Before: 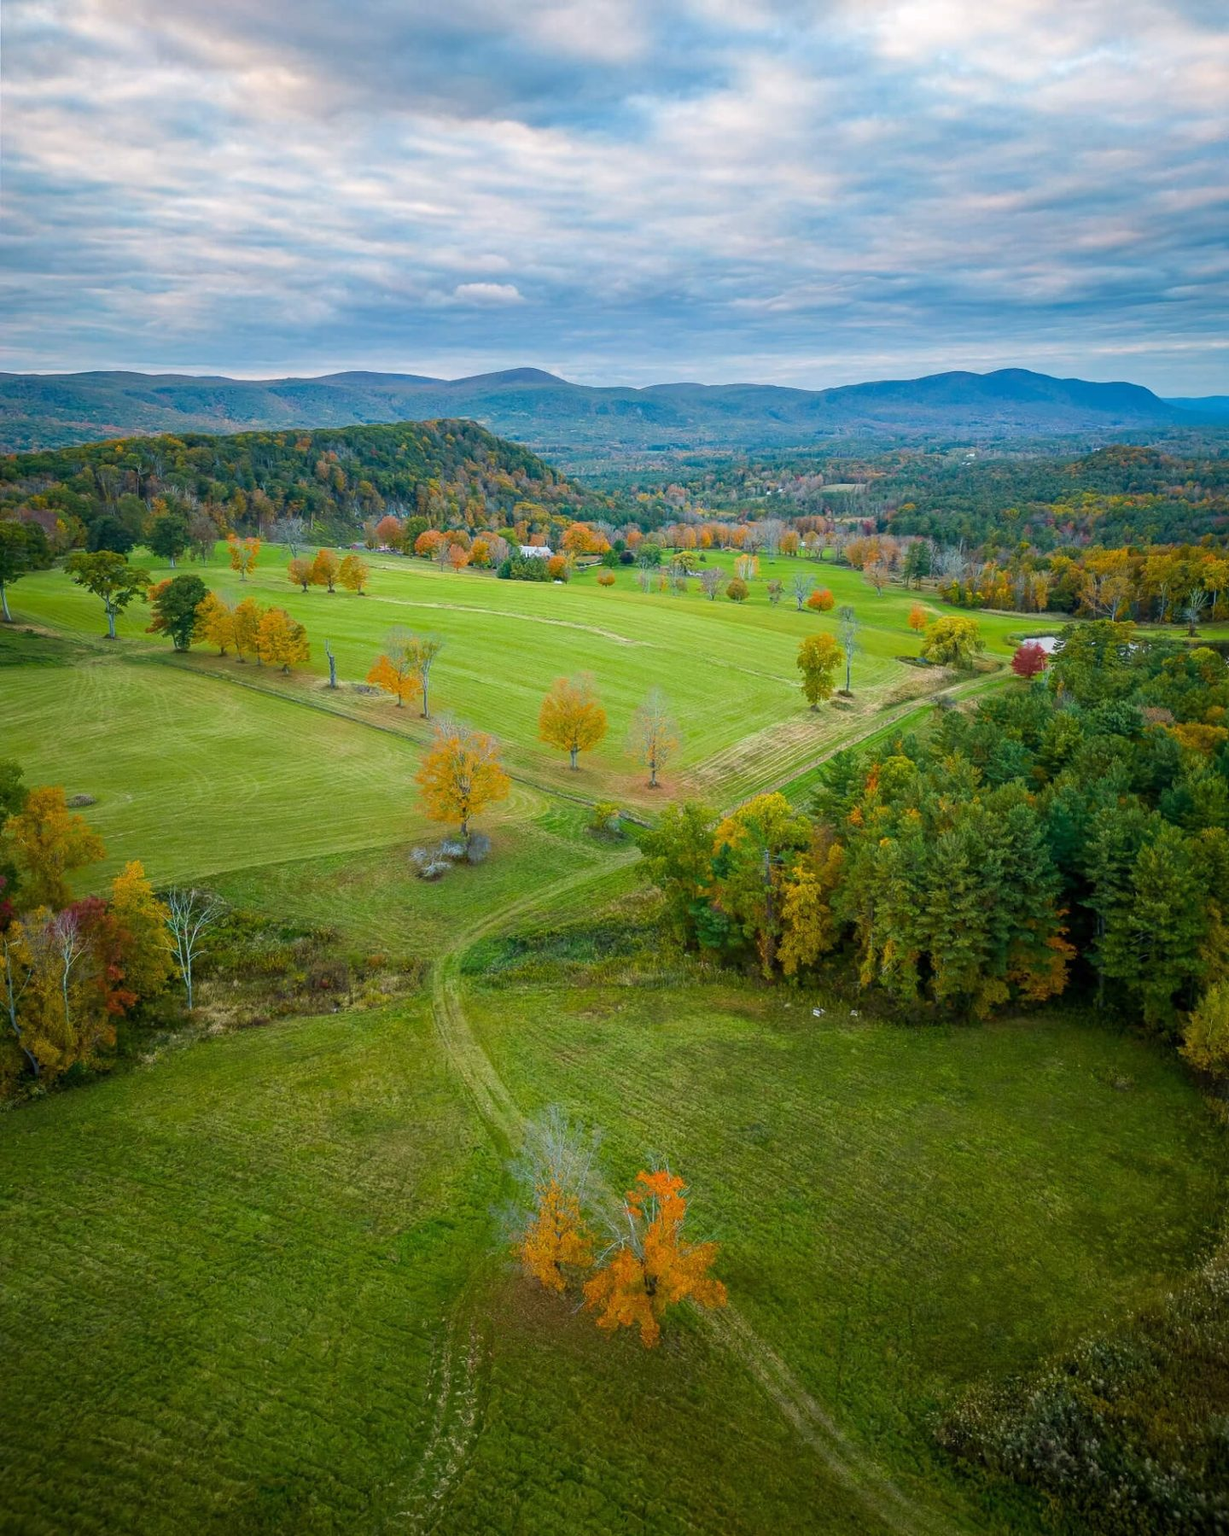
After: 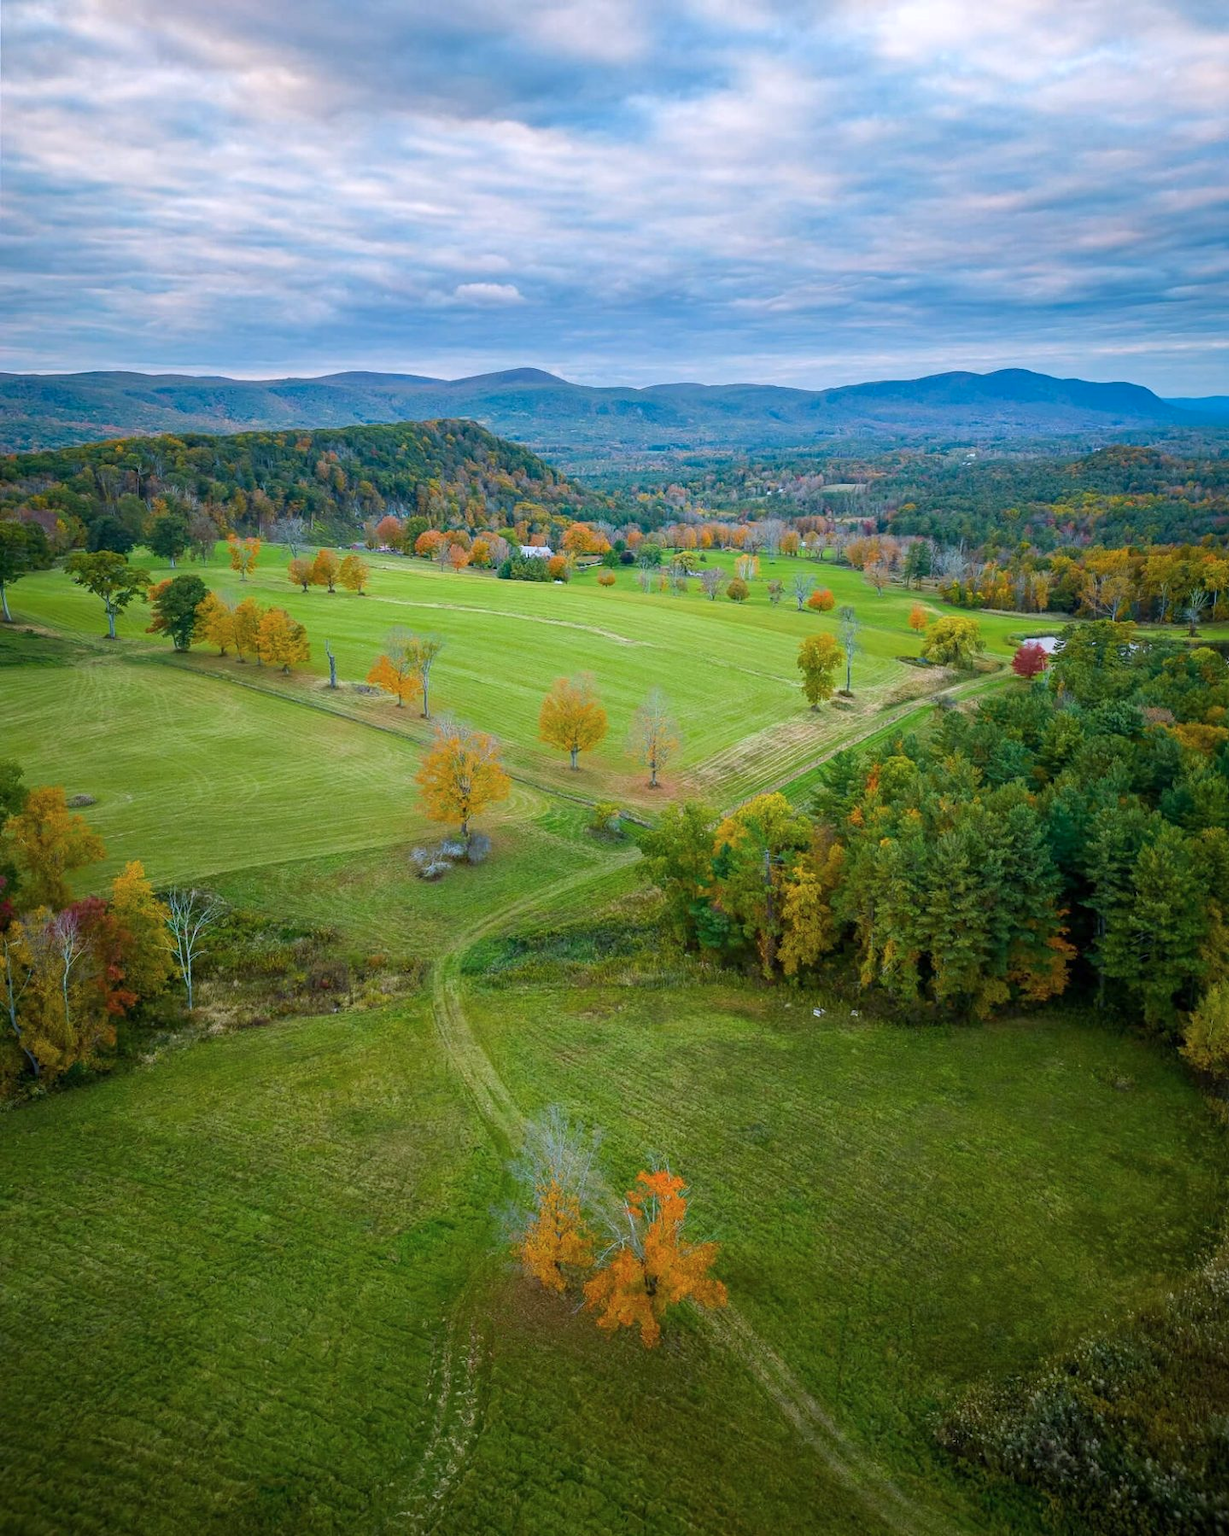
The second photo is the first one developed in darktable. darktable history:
rgb levels: preserve colors max RGB
color calibration: illuminant as shot in camera, x 0.358, y 0.373, temperature 4628.91 K
